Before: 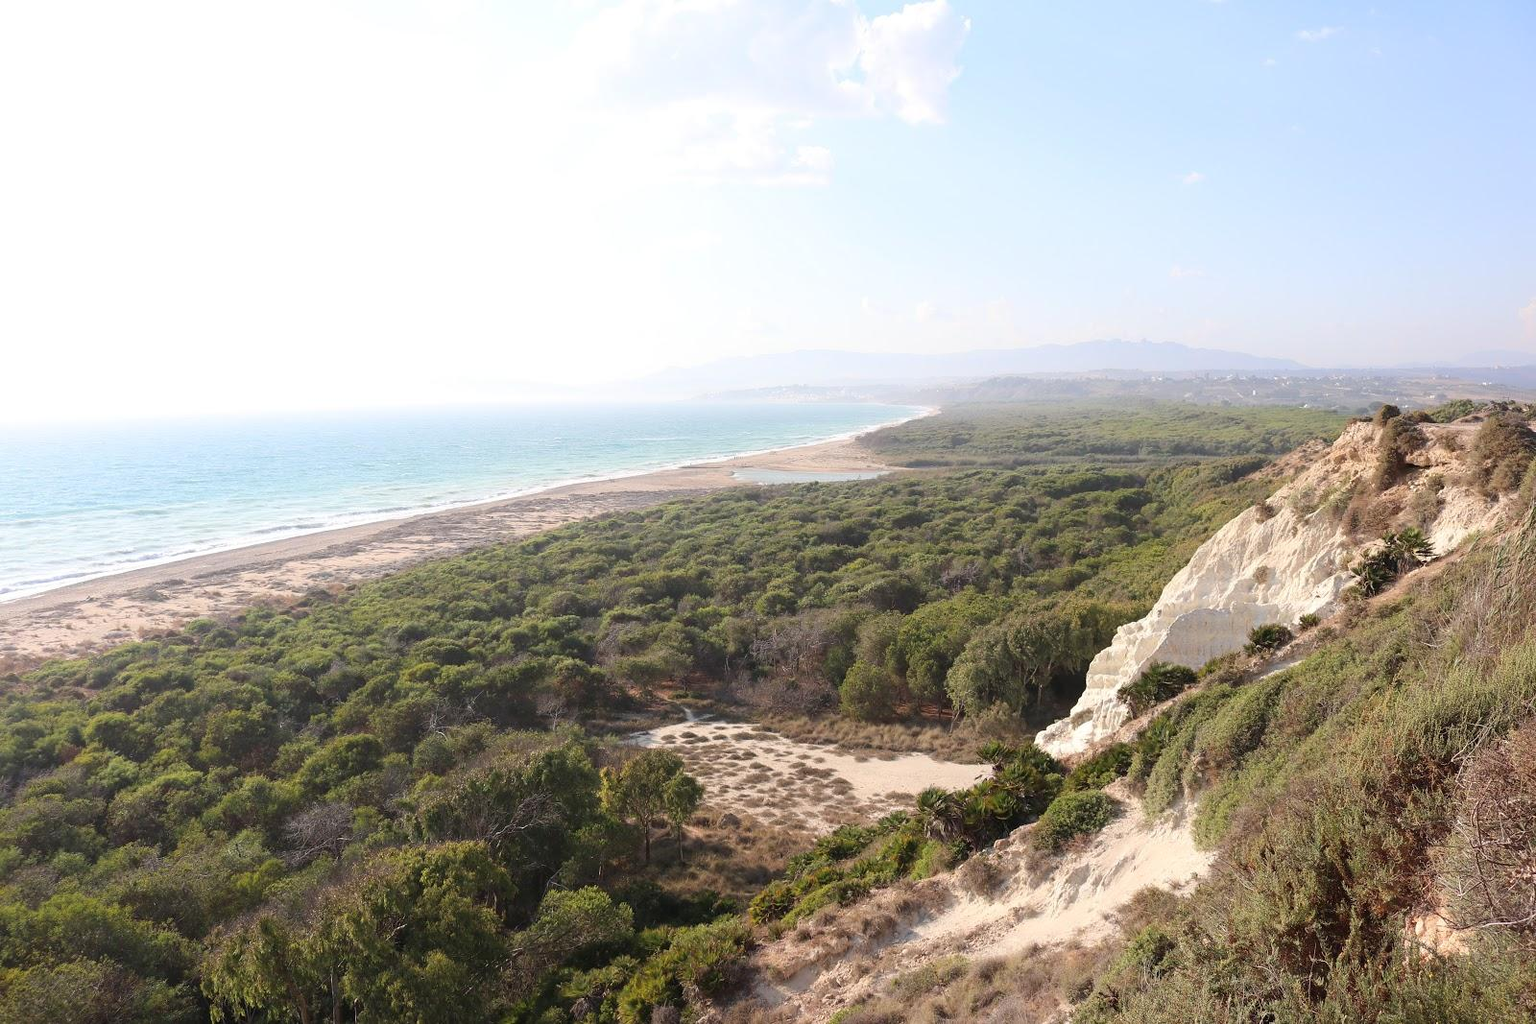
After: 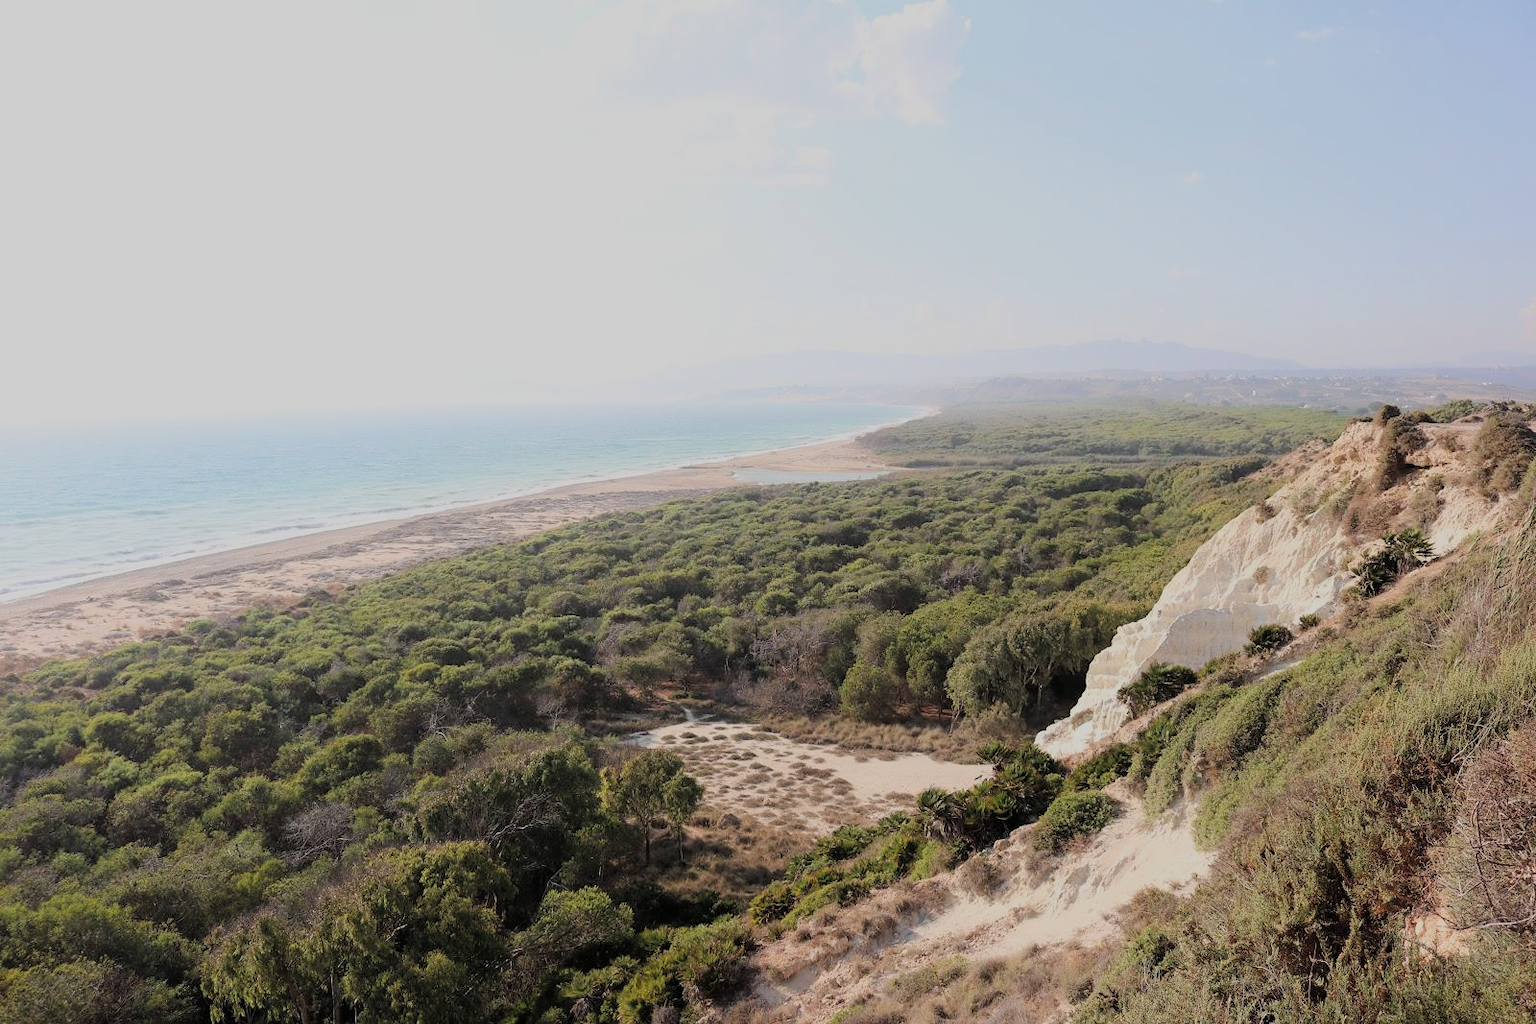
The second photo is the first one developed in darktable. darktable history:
filmic rgb: black relative exposure -7.22 EV, white relative exposure 5.36 EV, hardness 3.02, color science v4 (2020), iterations of high-quality reconstruction 10
